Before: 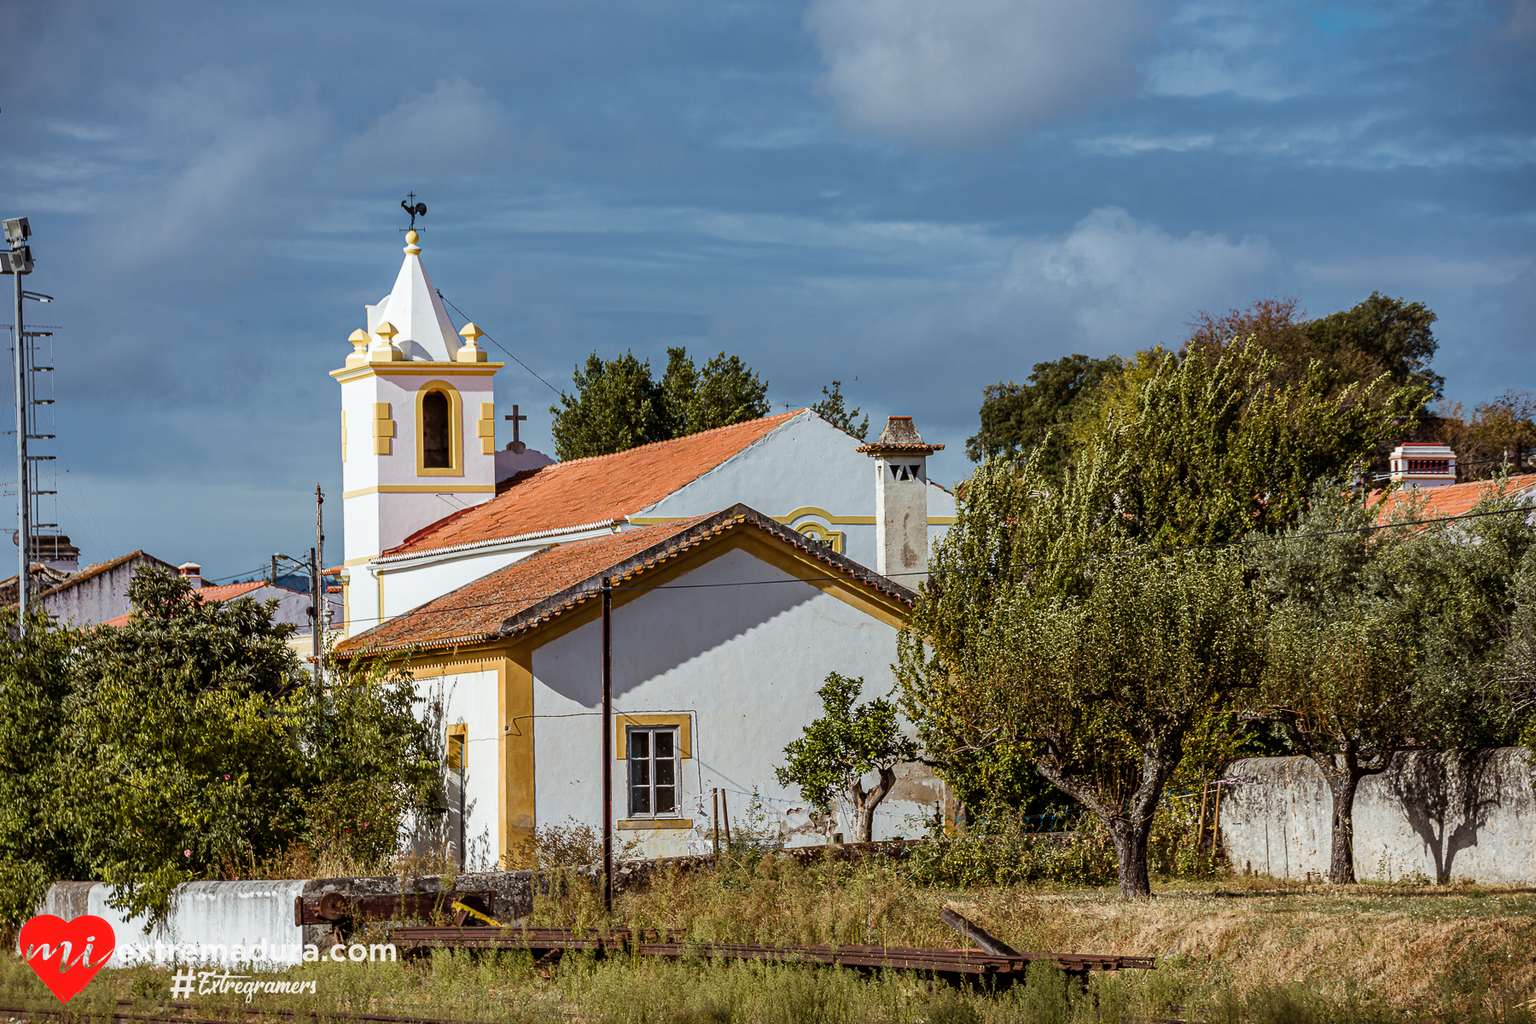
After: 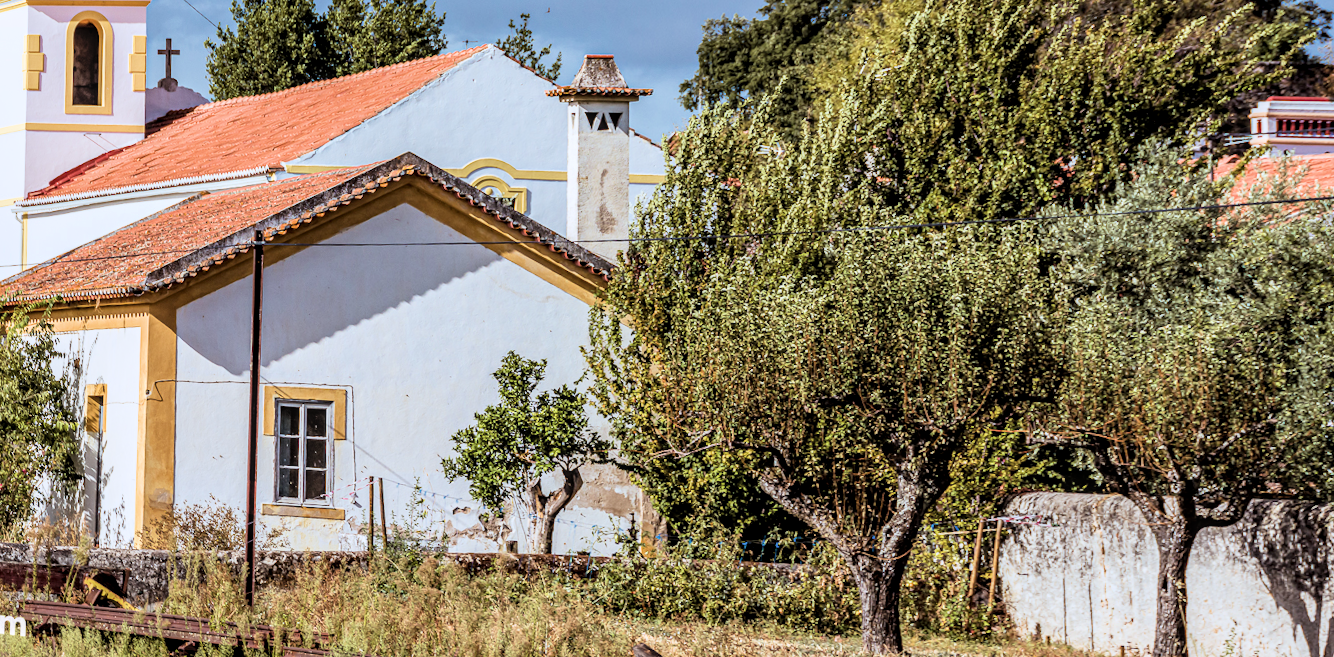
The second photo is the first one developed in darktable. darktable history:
crop and rotate: left 17.299%, top 35.115%, right 7.015%, bottom 1.024%
rotate and perspective: rotation 1.69°, lens shift (vertical) -0.023, lens shift (horizontal) -0.291, crop left 0.025, crop right 0.988, crop top 0.092, crop bottom 0.842
color correction: saturation 0.57
local contrast: detail 130%
exposure: black level correction 0, exposure 1.2 EV, compensate highlight preservation false
color contrast: green-magenta contrast 1.69, blue-yellow contrast 1.49
color calibration: illuminant as shot in camera, x 0.358, y 0.373, temperature 4628.91 K
filmic rgb: black relative exposure -7.65 EV, white relative exposure 4.56 EV, hardness 3.61, color science v6 (2022)
